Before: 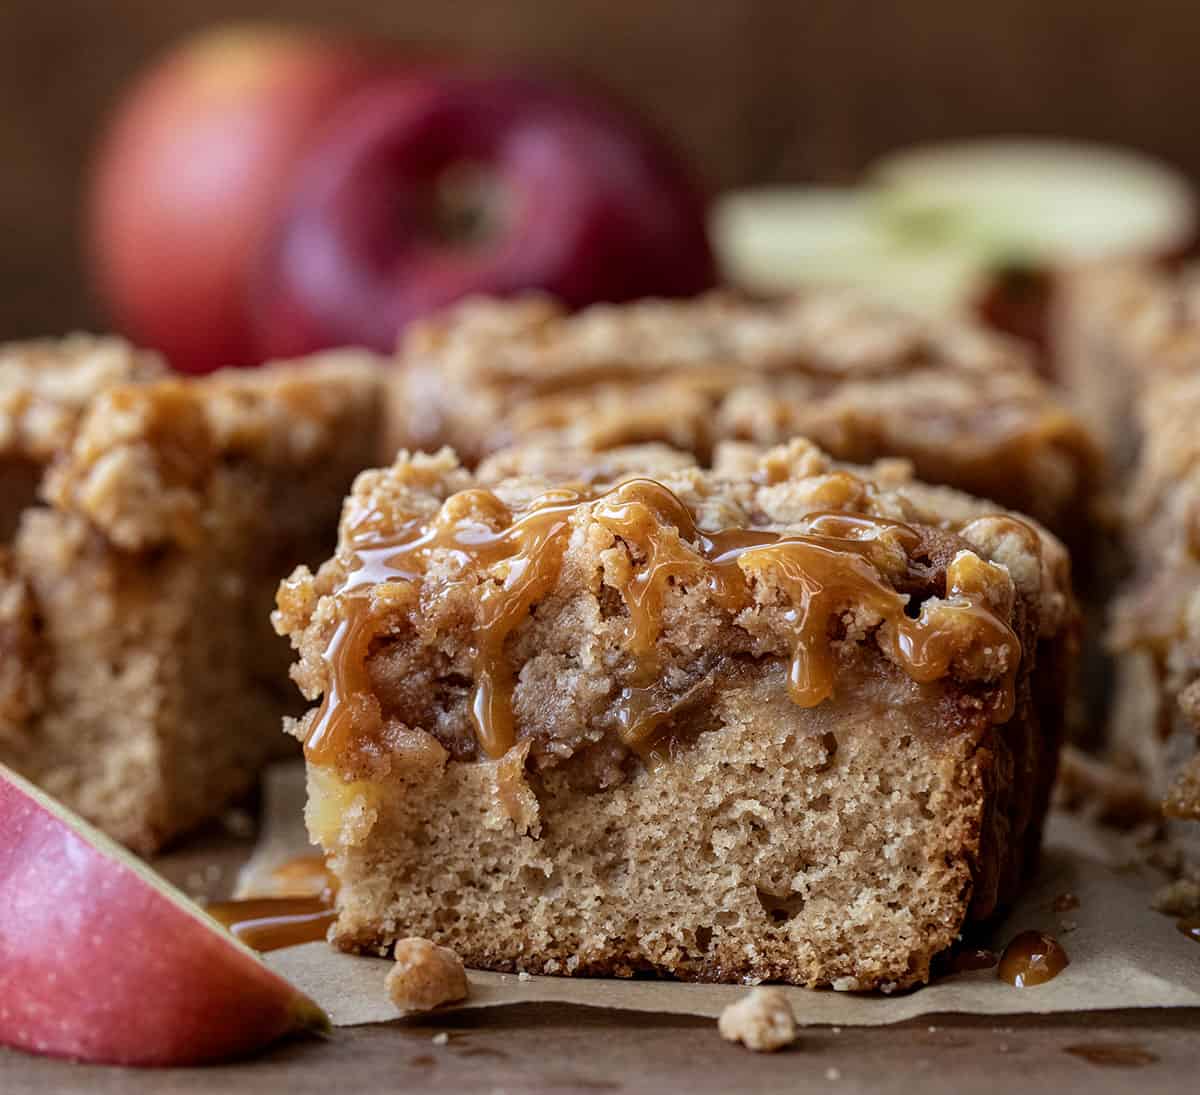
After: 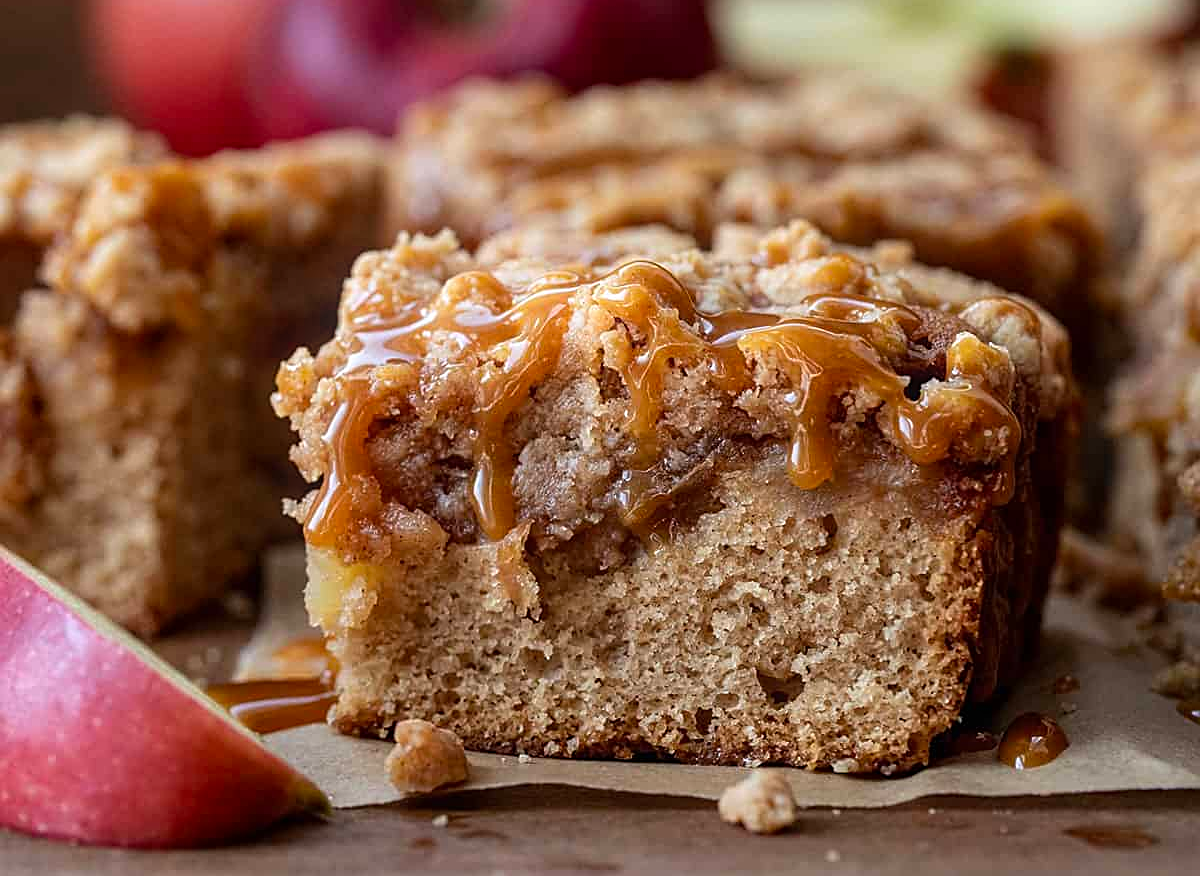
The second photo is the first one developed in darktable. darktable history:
crop and rotate: top 19.998%
bloom: size 5%, threshold 95%, strength 15%
sharpen: on, module defaults
